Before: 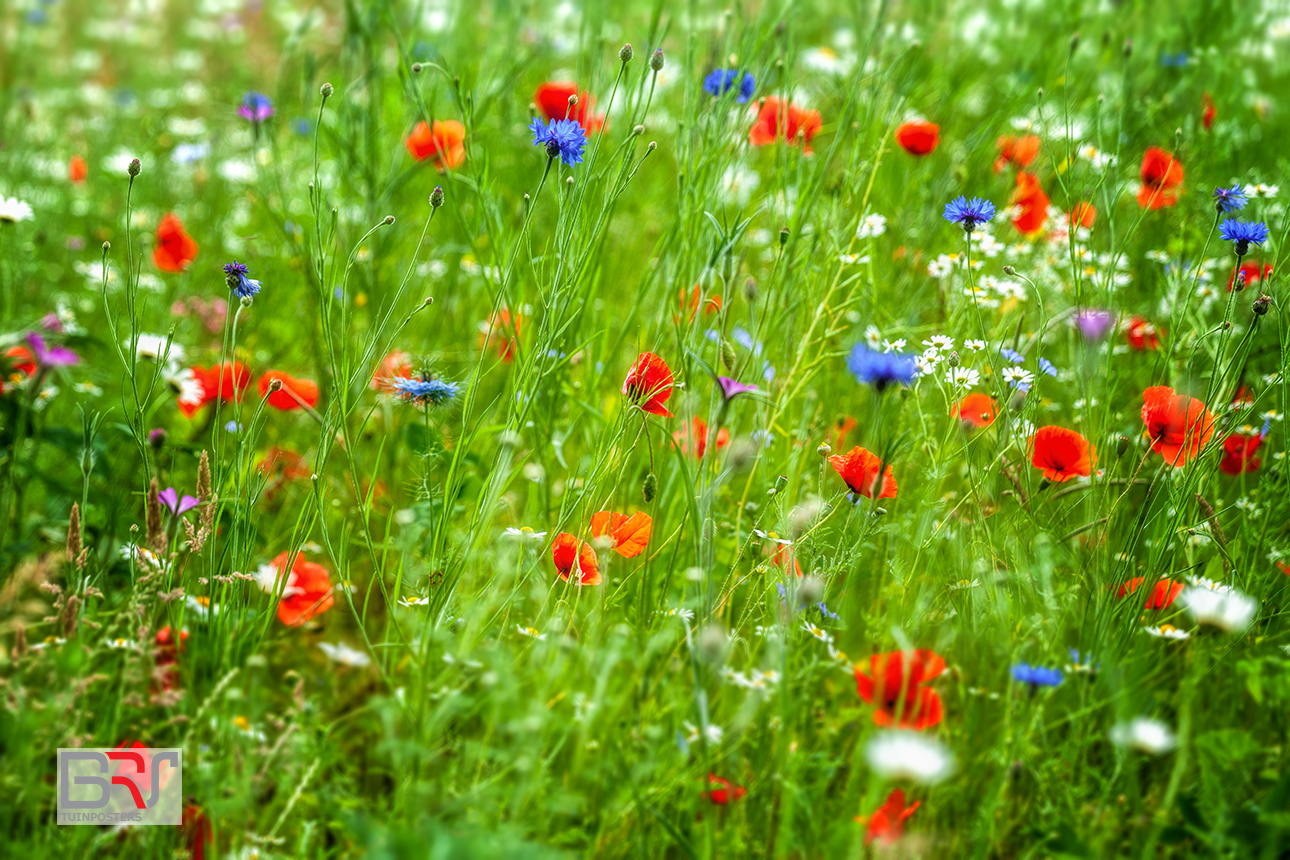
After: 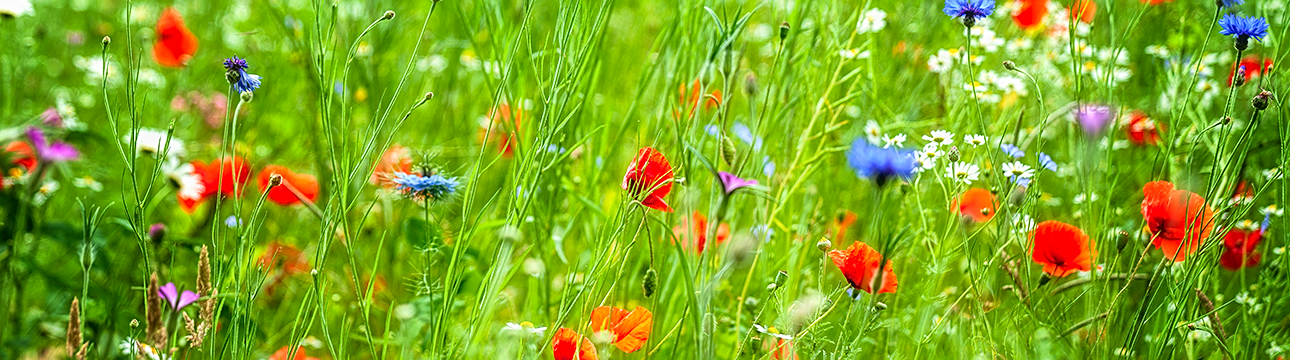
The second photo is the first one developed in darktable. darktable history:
tone curve: curves: ch0 [(0, 0.028) (0.138, 0.156) (0.468, 0.516) (0.754, 0.823) (1, 1)], color space Lab, linked channels, preserve colors none
crop and rotate: top 23.84%, bottom 34.294%
sharpen: on, module defaults
